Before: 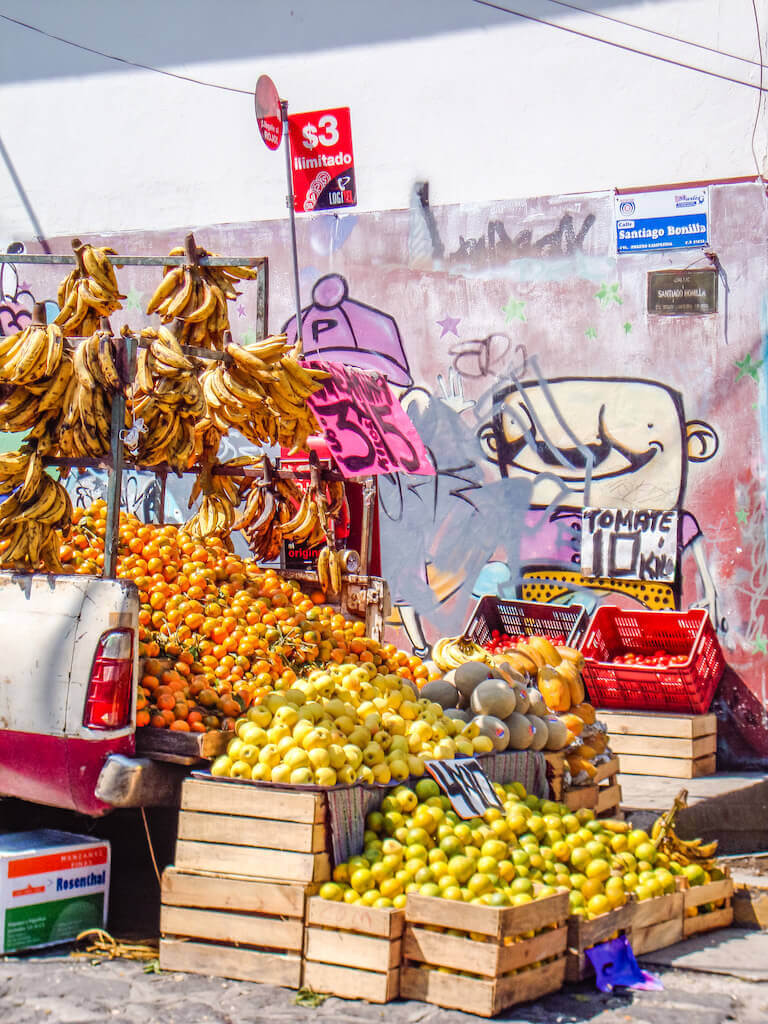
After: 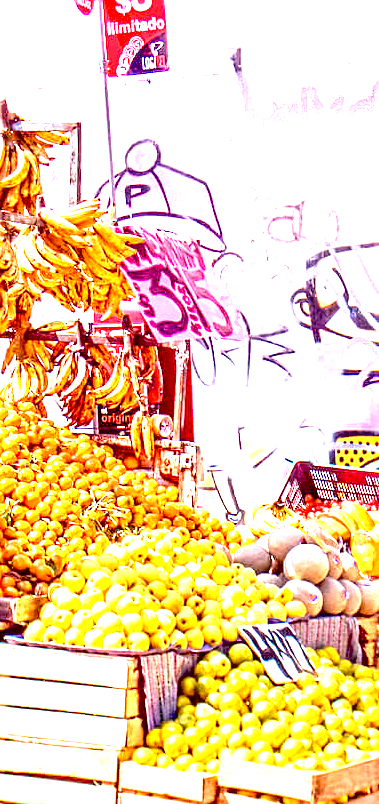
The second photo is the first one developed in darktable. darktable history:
exposure: black level correction 0.016, exposure 1.774 EV, compensate highlight preservation false
contrast brightness saturation: saturation -0.05
crop and rotate: angle 0.02°, left 24.353%, top 13.219%, right 26.156%, bottom 8.224%
white balance: red 1.188, blue 1.11
sharpen: on, module defaults
